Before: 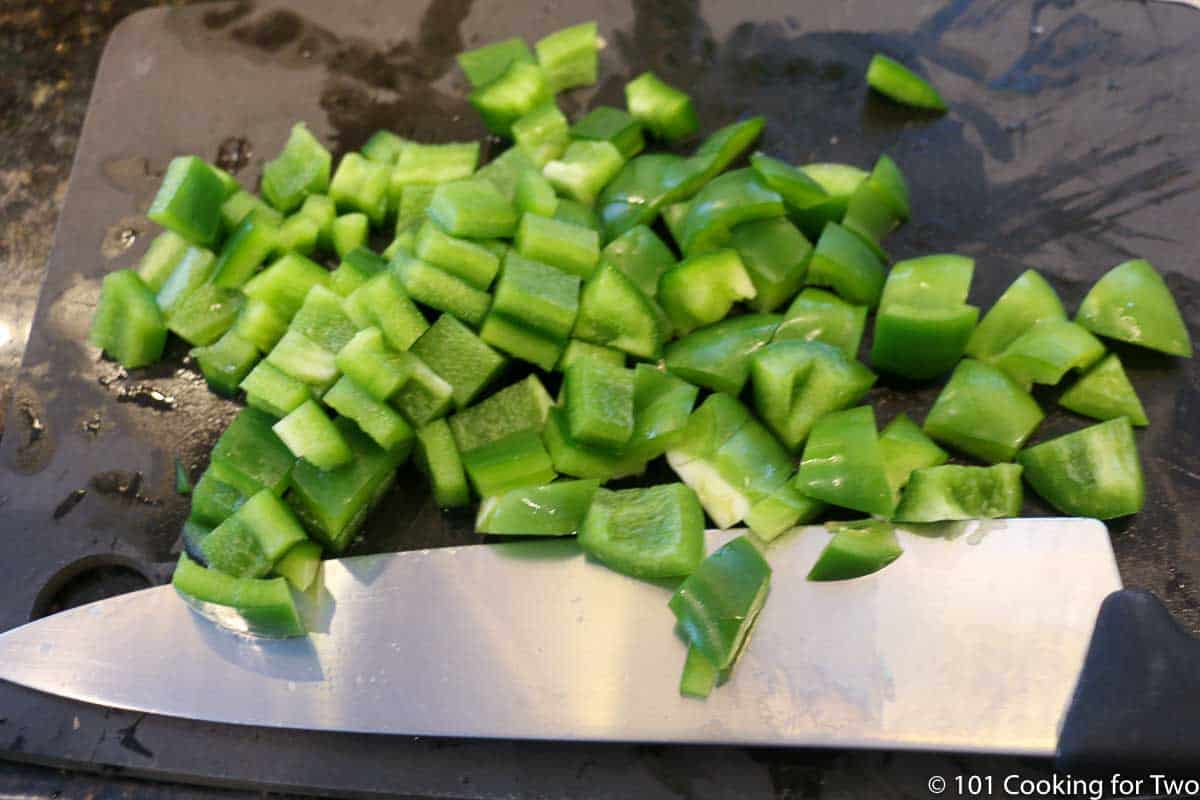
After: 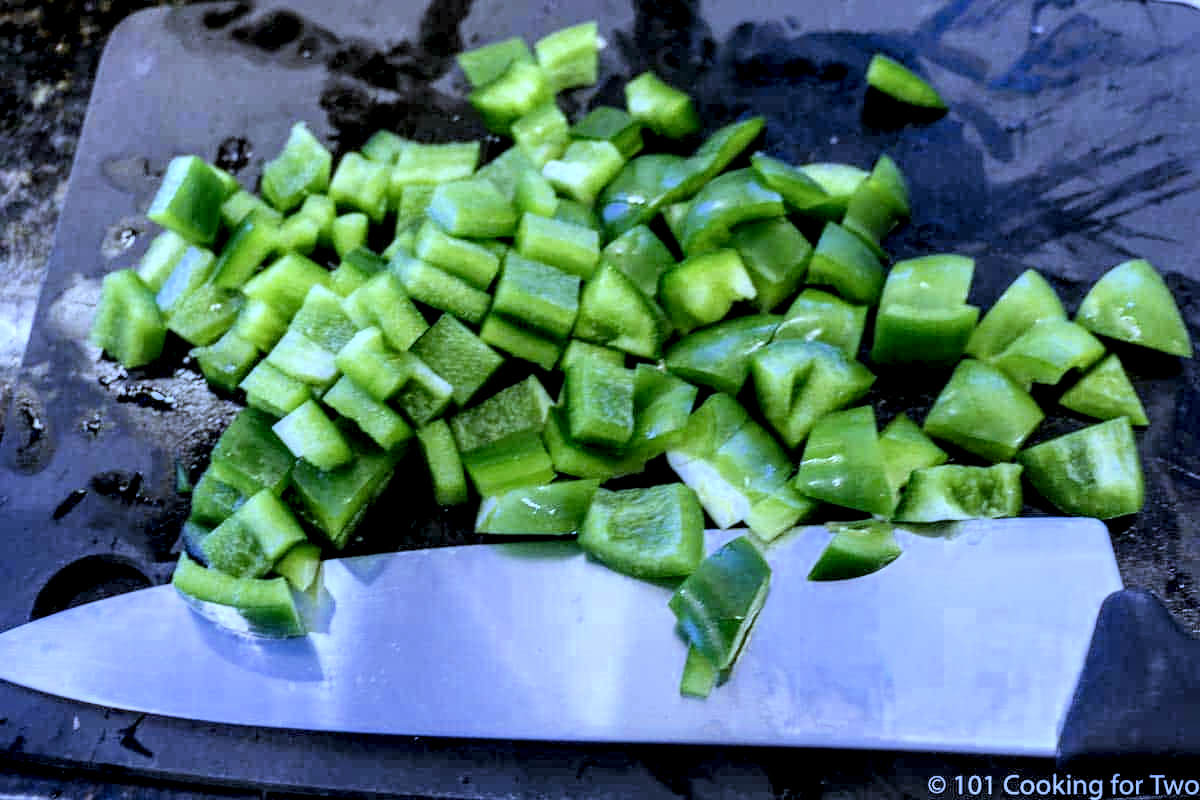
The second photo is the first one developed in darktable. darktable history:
local contrast: detail 203%
filmic rgb: black relative exposure -7.65 EV, white relative exposure 4.56 EV, hardness 3.61, color science v6 (2022)
white balance: red 0.766, blue 1.537
